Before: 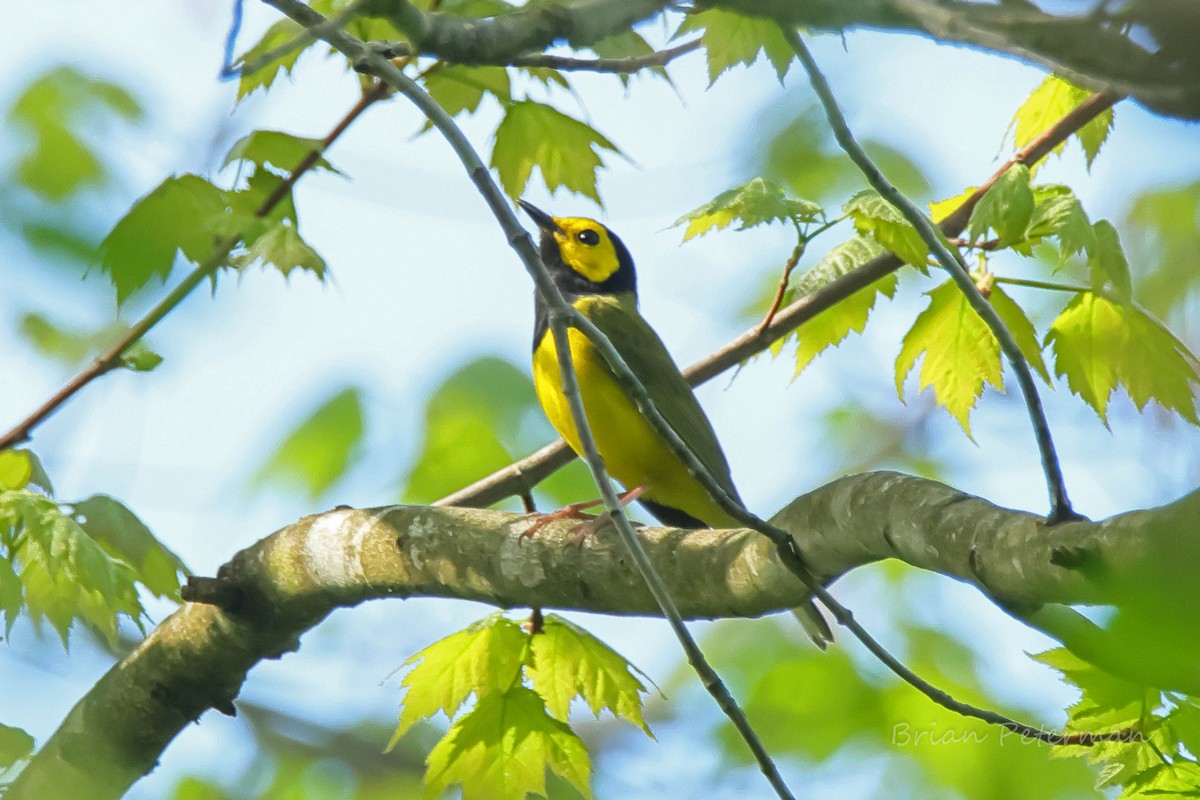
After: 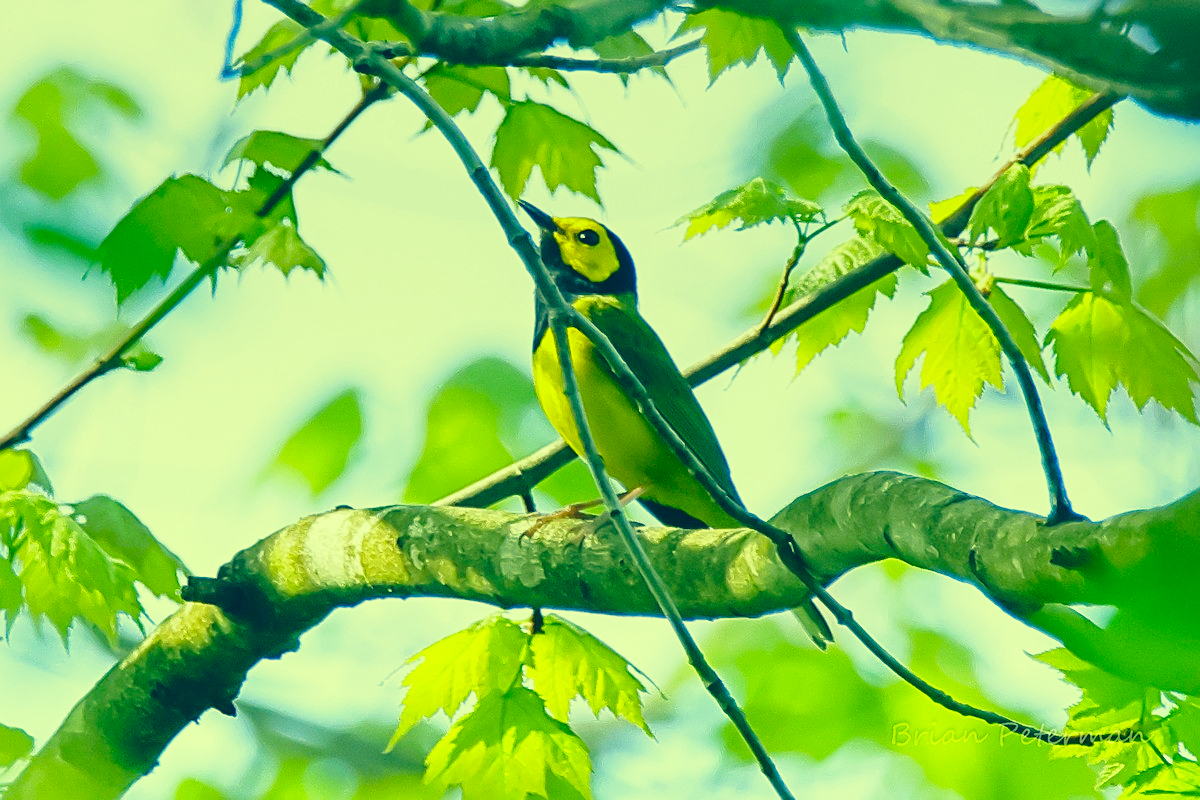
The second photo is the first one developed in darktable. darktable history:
graduated density: rotation 5.63°, offset 76.9
color correction: highlights a* -15.58, highlights b* 40, shadows a* -40, shadows b* -26.18
sharpen: on, module defaults
base curve: curves: ch0 [(0, 0) (0.028, 0.03) (0.121, 0.232) (0.46, 0.748) (0.859, 0.968) (1, 1)], preserve colors none
exposure: black level correction 0, compensate exposure bias true, compensate highlight preservation false
